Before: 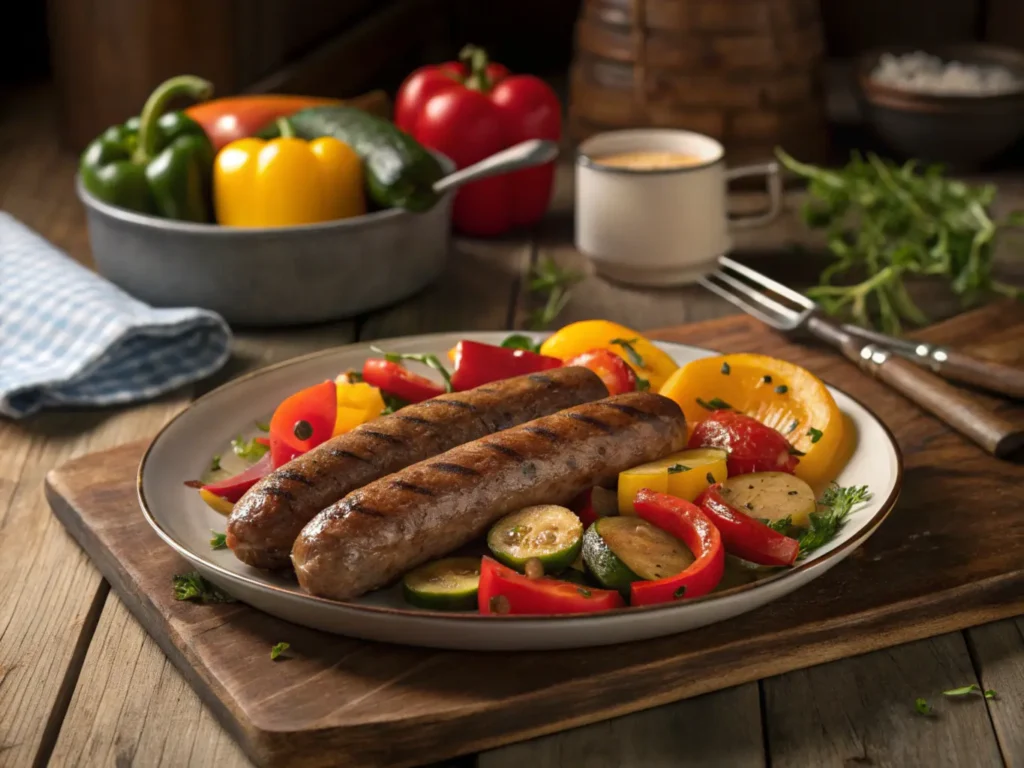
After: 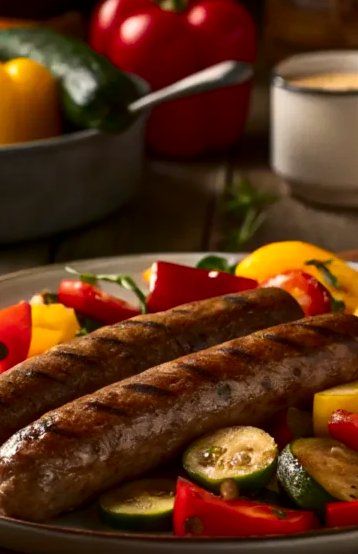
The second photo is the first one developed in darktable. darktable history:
contrast brightness saturation: contrast 0.198, brightness -0.101, saturation 0.102
crop and rotate: left 29.823%, top 10.298%, right 35.129%, bottom 17.47%
